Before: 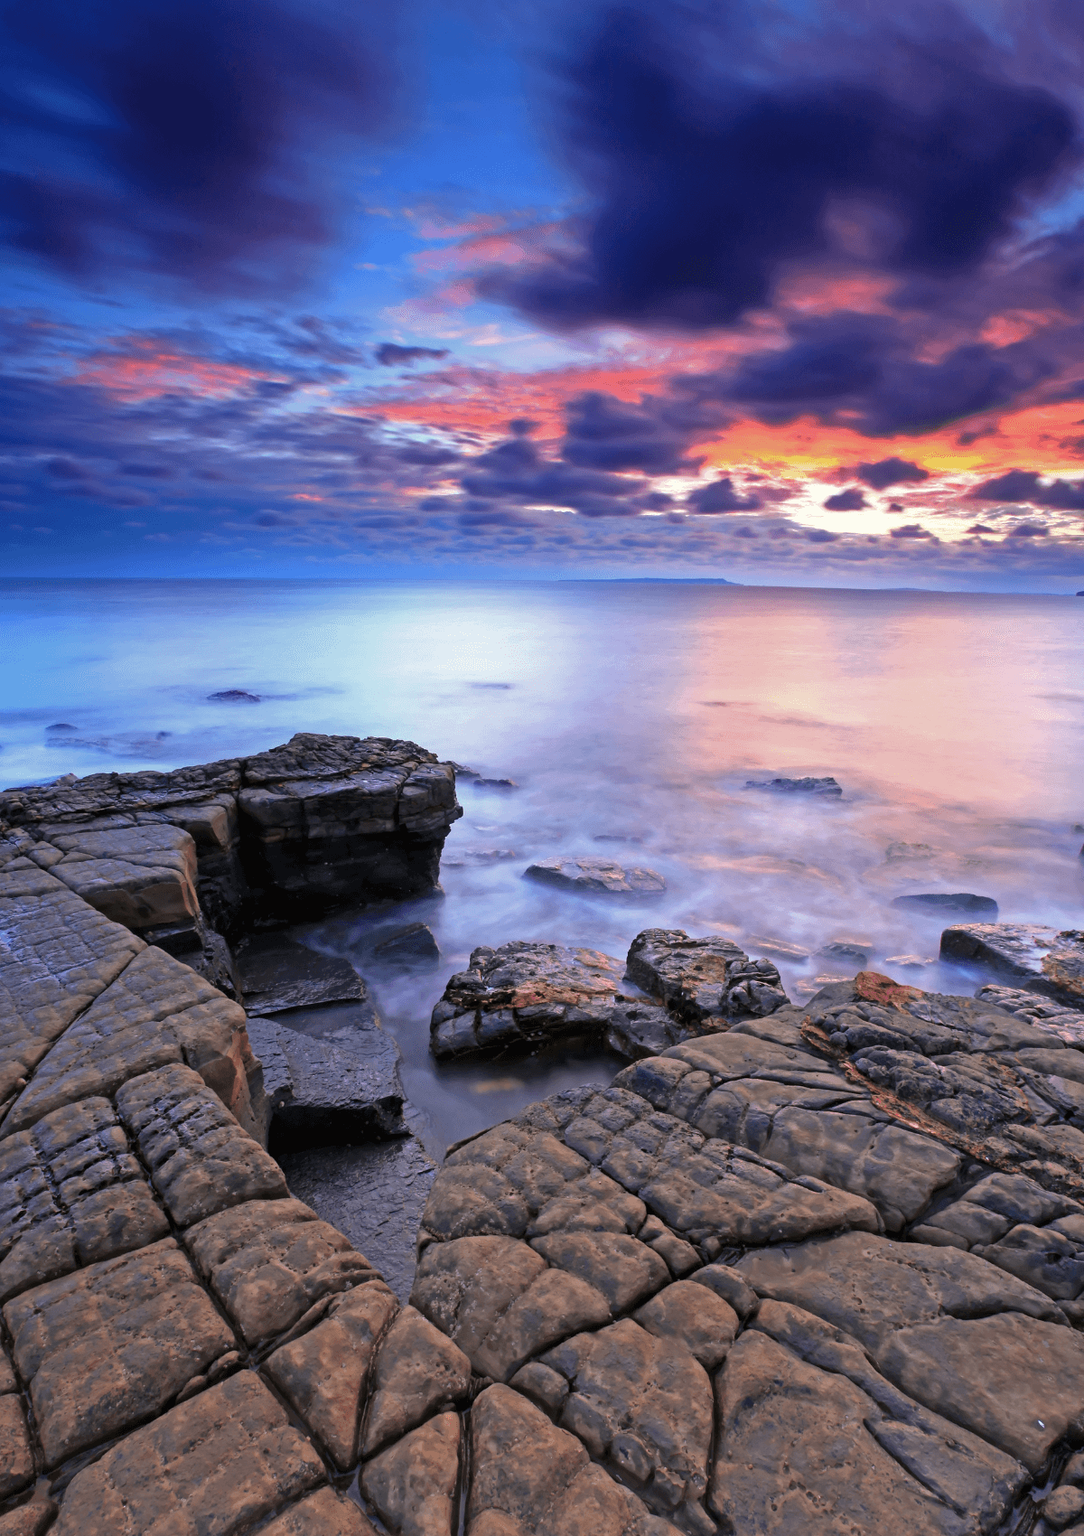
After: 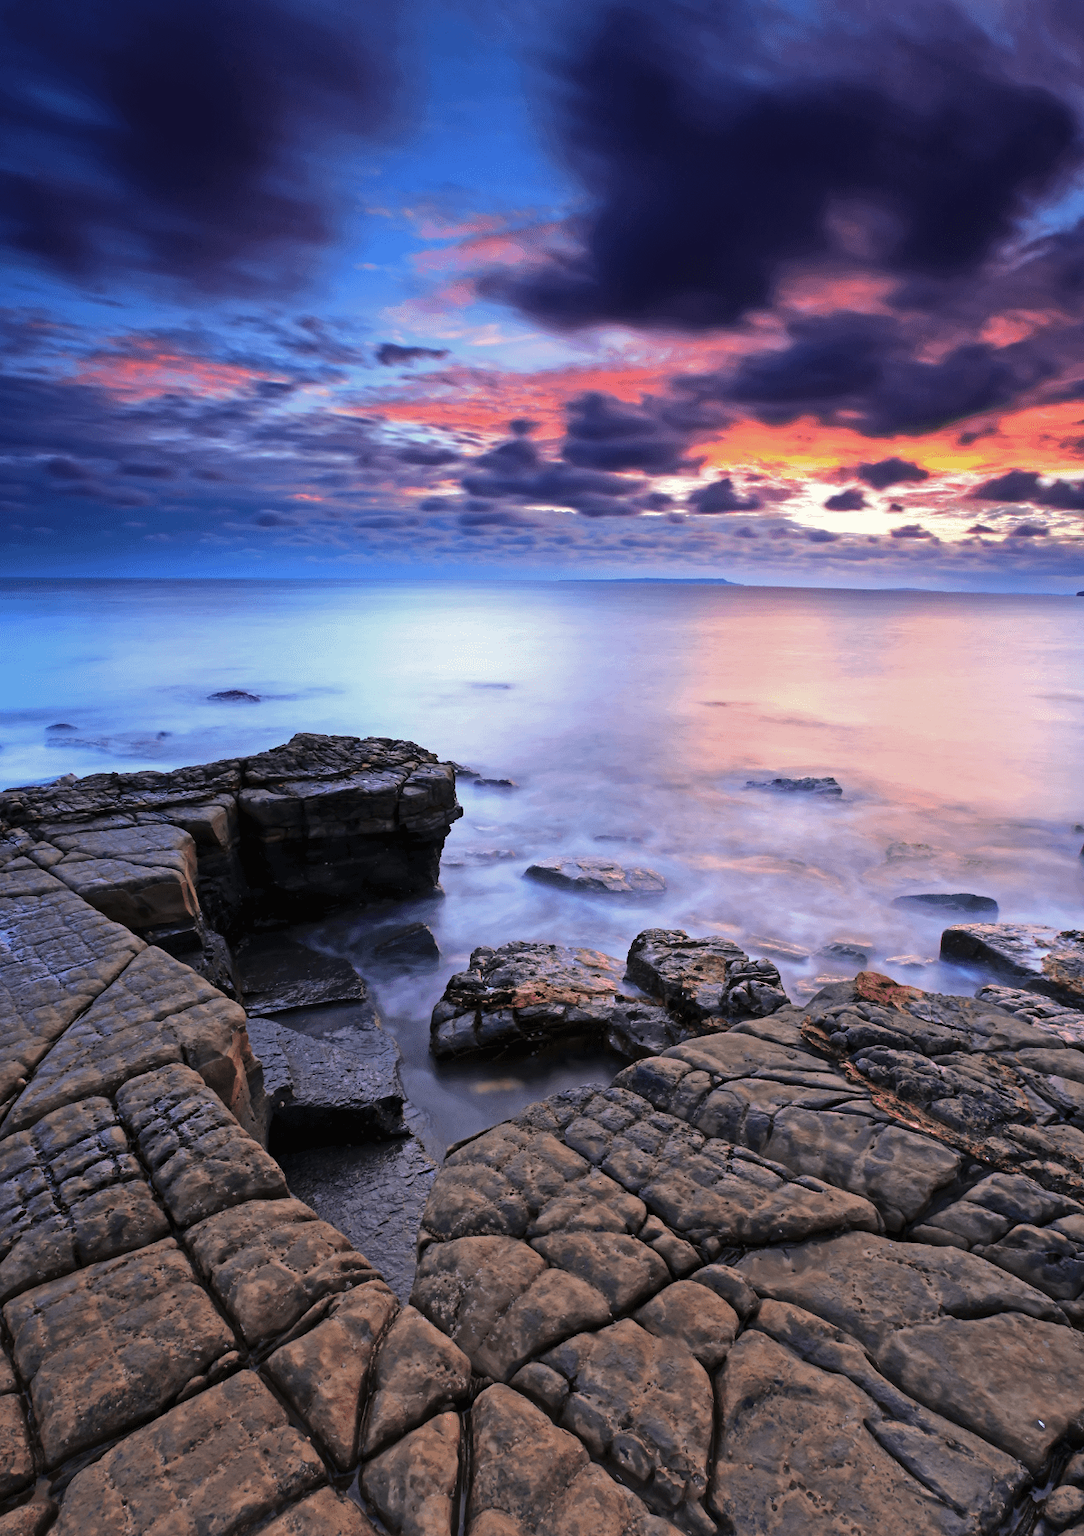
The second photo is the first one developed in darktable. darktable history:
tone curve: curves: ch0 [(0, 0) (0.003, 0.002) (0.011, 0.009) (0.025, 0.02) (0.044, 0.034) (0.069, 0.046) (0.1, 0.062) (0.136, 0.083) (0.177, 0.119) (0.224, 0.162) (0.277, 0.216) (0.335, 0.282) (0.399, 0.365) (0.468, 0.457) (0.543, 0.541) (0.623, 0.624) (0.709, 0.713) (0.801, 0.797) (0.898, 0.889) (1, 1)], color space Lab, linked channels, preserve colors none
